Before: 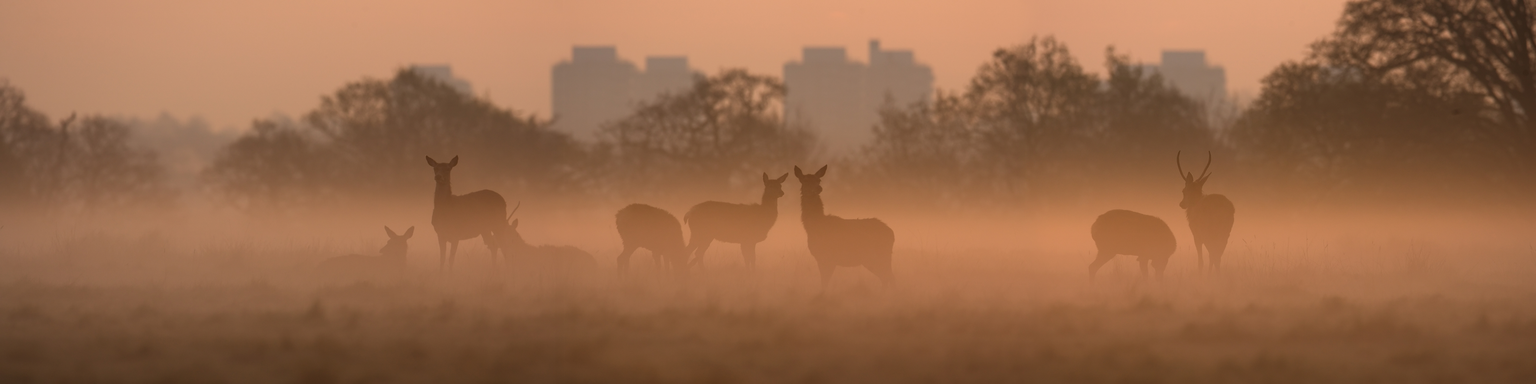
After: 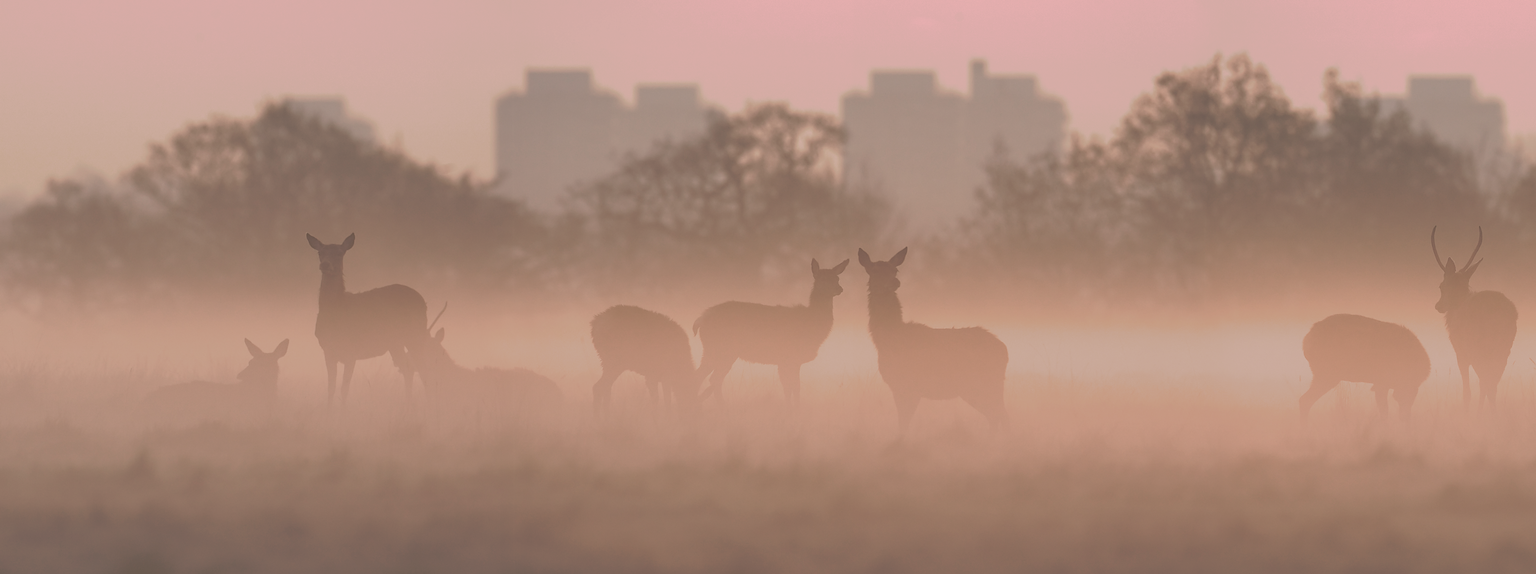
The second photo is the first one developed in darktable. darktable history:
sharpen: radius 1.885, amount 0.413, threshold 1.232
filmic rgb: black relative exposure -8.29 EV, white relative exposure 2.2 EV, target white luminance 99.857%, hardness 7.08, latitude 75.17%, contrast 1.318, highlights saturation mix -1.63%, shadows ↔ highlights balance 30.78%, iterations of high-quality reconstruction 0
exposure: black level correction 0.003, exposure 0.389 EV, compensate exposure bias true, compensate highlight preservation false
tone curve: curves: ch0 [(0, 0) (0.003, 0.322) (0.011, 0.327) (0.025, 0.345) (0.044, 0.365) (0.069, 0.378) (0.1, 0.391) (0.136, 0.403) (0.177, 0.412) (0.224, 0.429) (0.277, 0.448) (0.335, 0.474) (0.399, 0.503) (0.468, 0.537) (0.543, 0.57) (0.623, 0.61) (0.709, 0.653) (0.801, 0.699) (0.898, 0.75) (1, 1)], preserve colors none
crop and rotate: left 14.425%, right 18.789%
local contrast: on, module defaults
